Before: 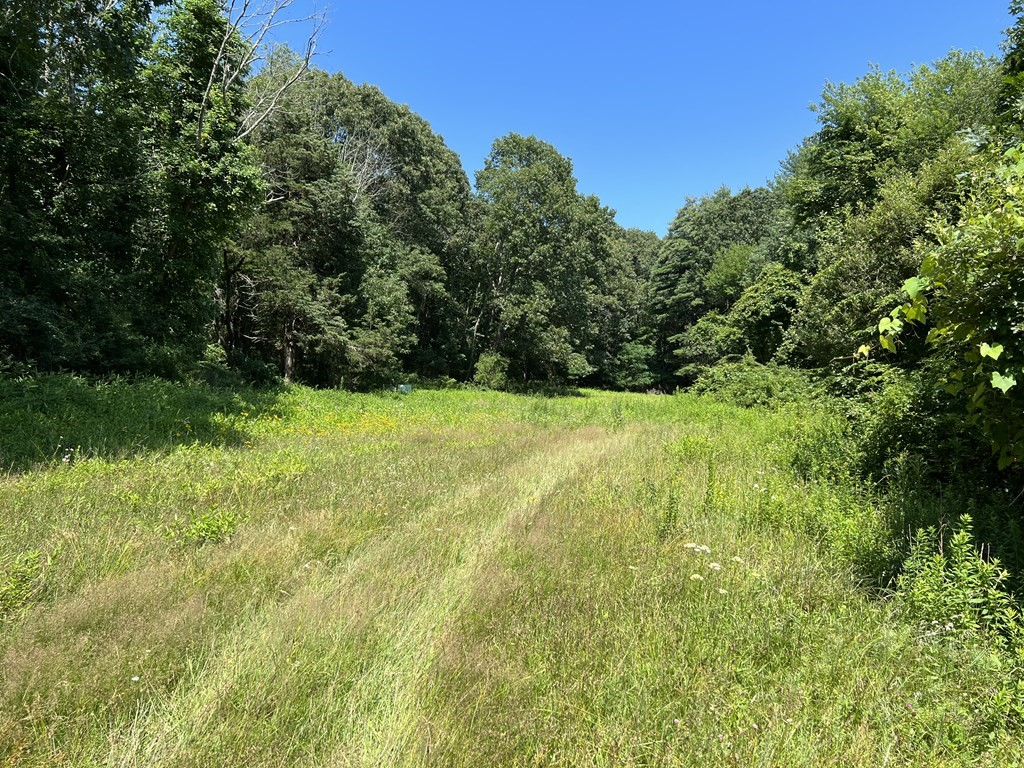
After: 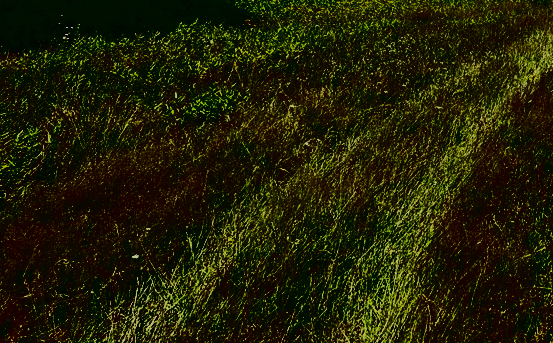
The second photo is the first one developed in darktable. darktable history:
contrast brightness saturation: contrast 0.78, brightness -0.982, saturation 0.999
crop and rotate: top 55.045%, right 45.916%, bottom 0.169%
tone curve: curves: ch0 [(0, 0) (0.26, 0.424) (0.417, 0.585) (1, 1)], color space Lab, independent channels, preserve colors none
exposure: exposure -1.541 EV, compensate highlight preservation false
